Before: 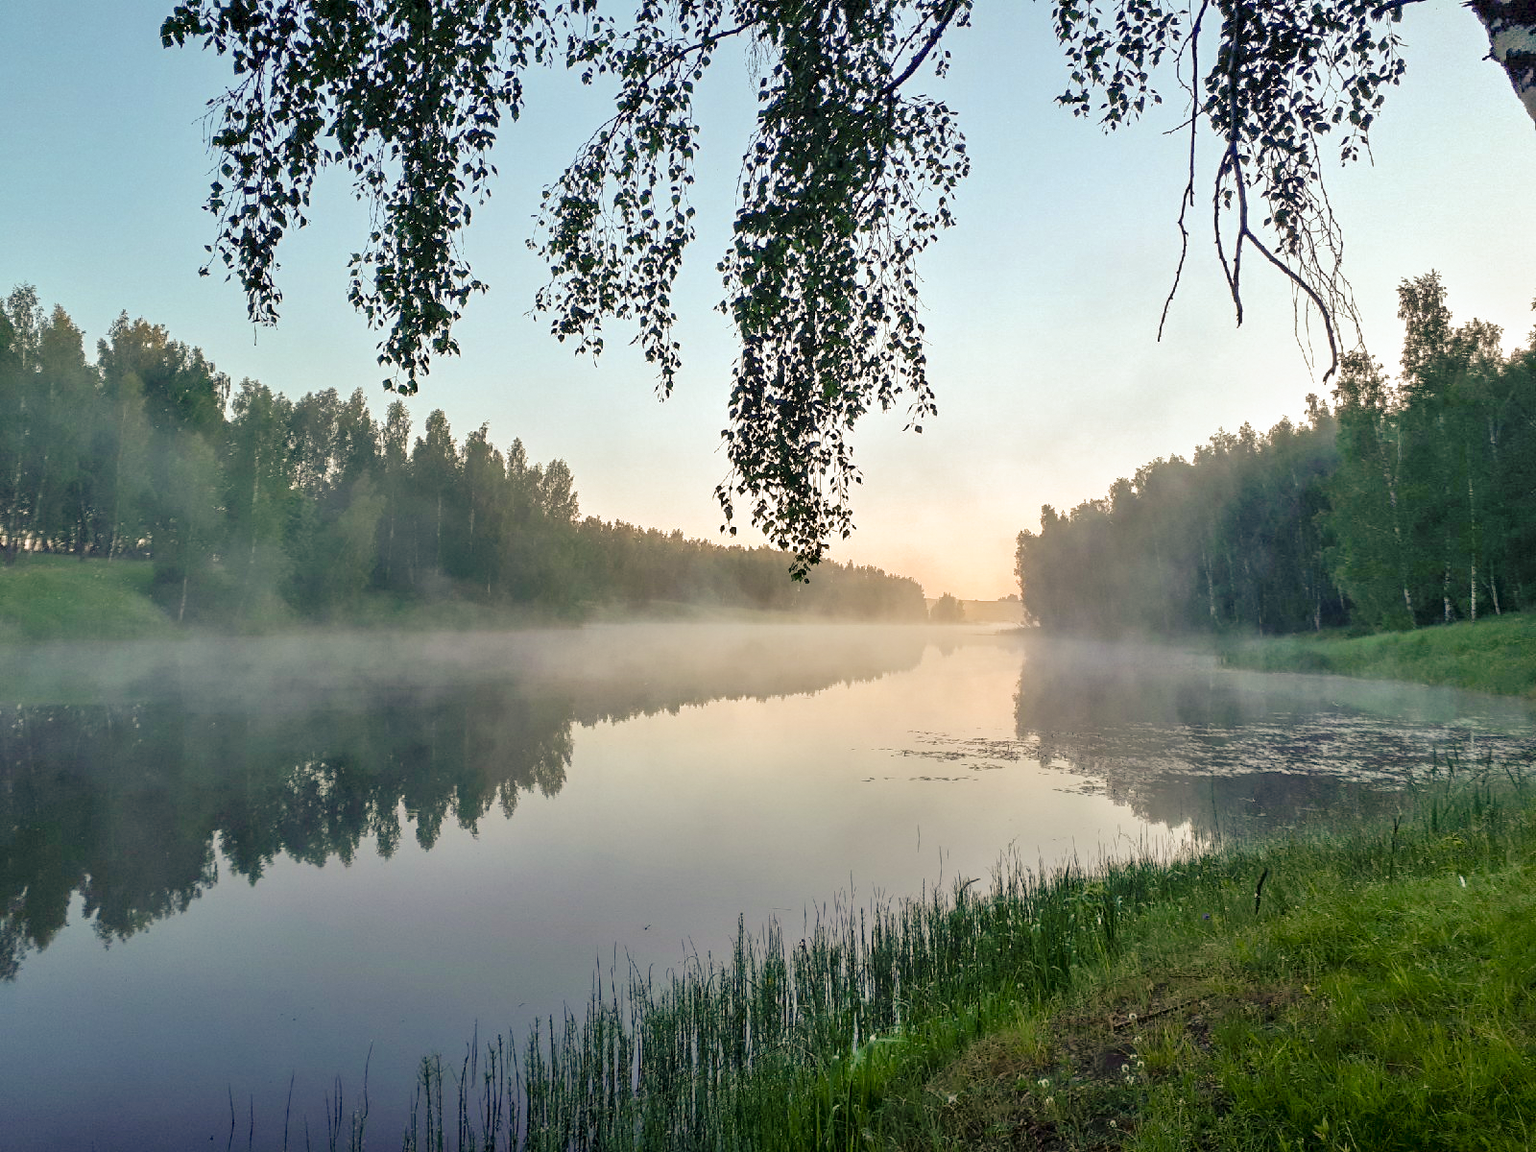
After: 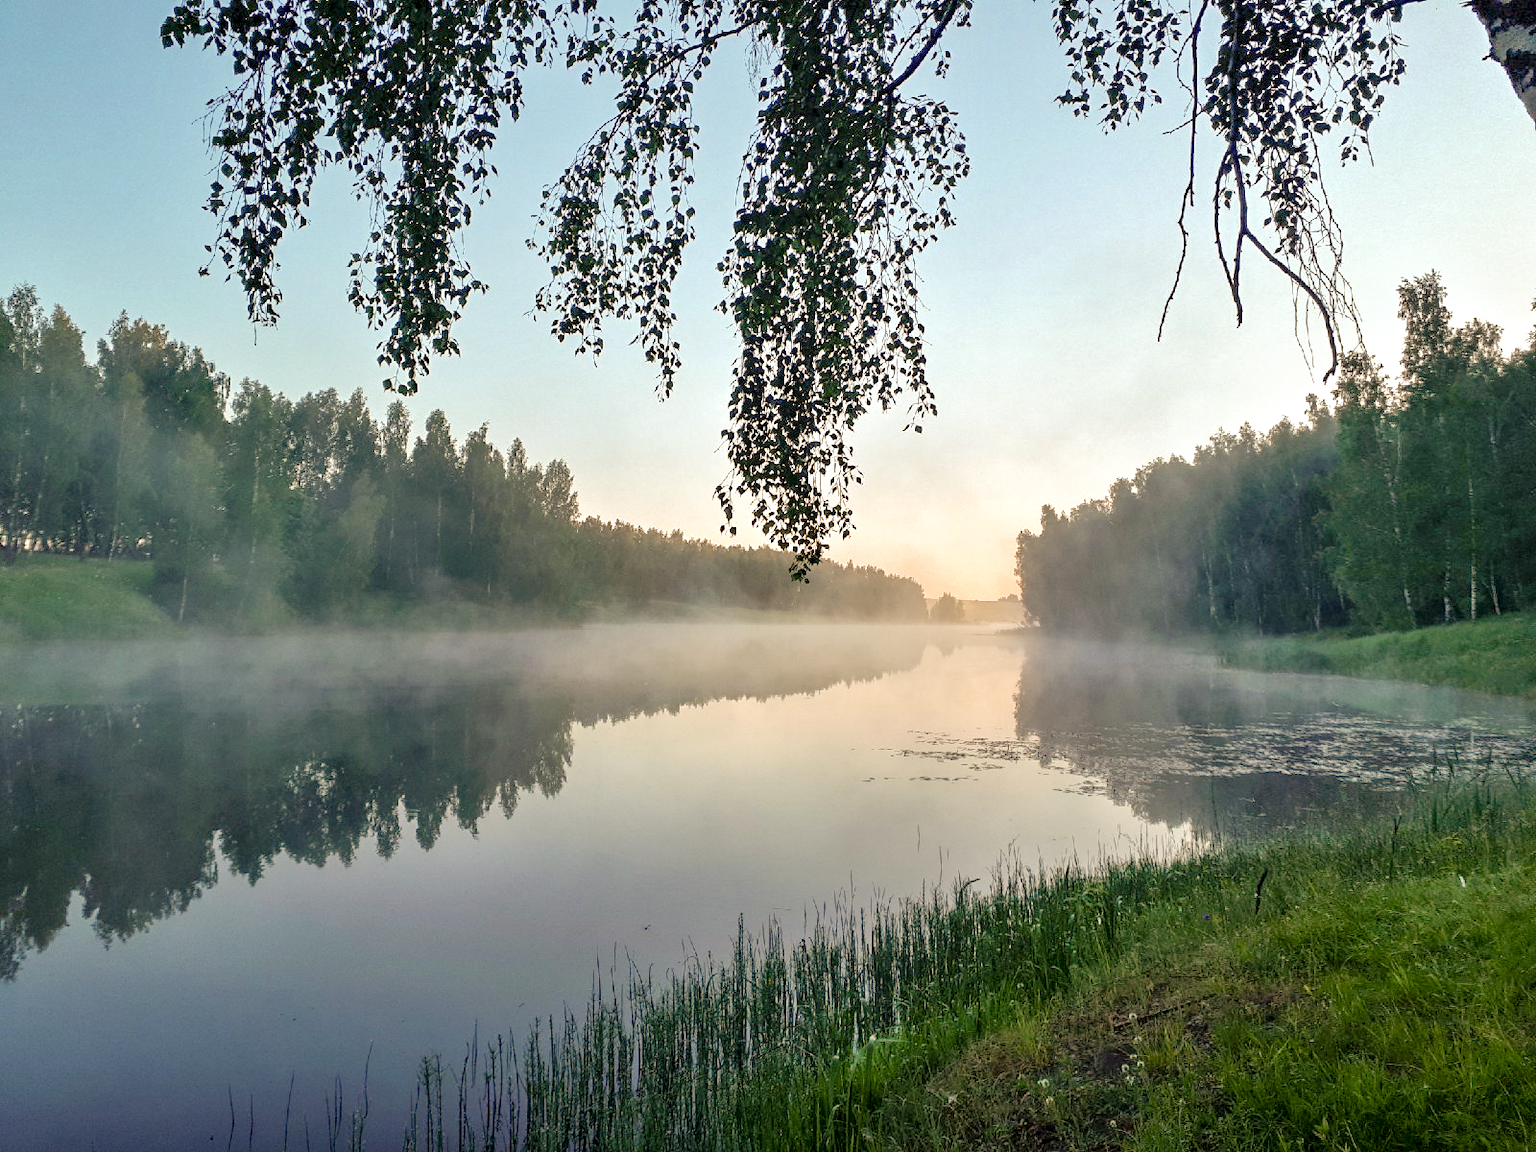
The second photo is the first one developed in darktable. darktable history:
local contrast: highlights 104%, shadows 101%, detail 120%, midtone range 0.2
